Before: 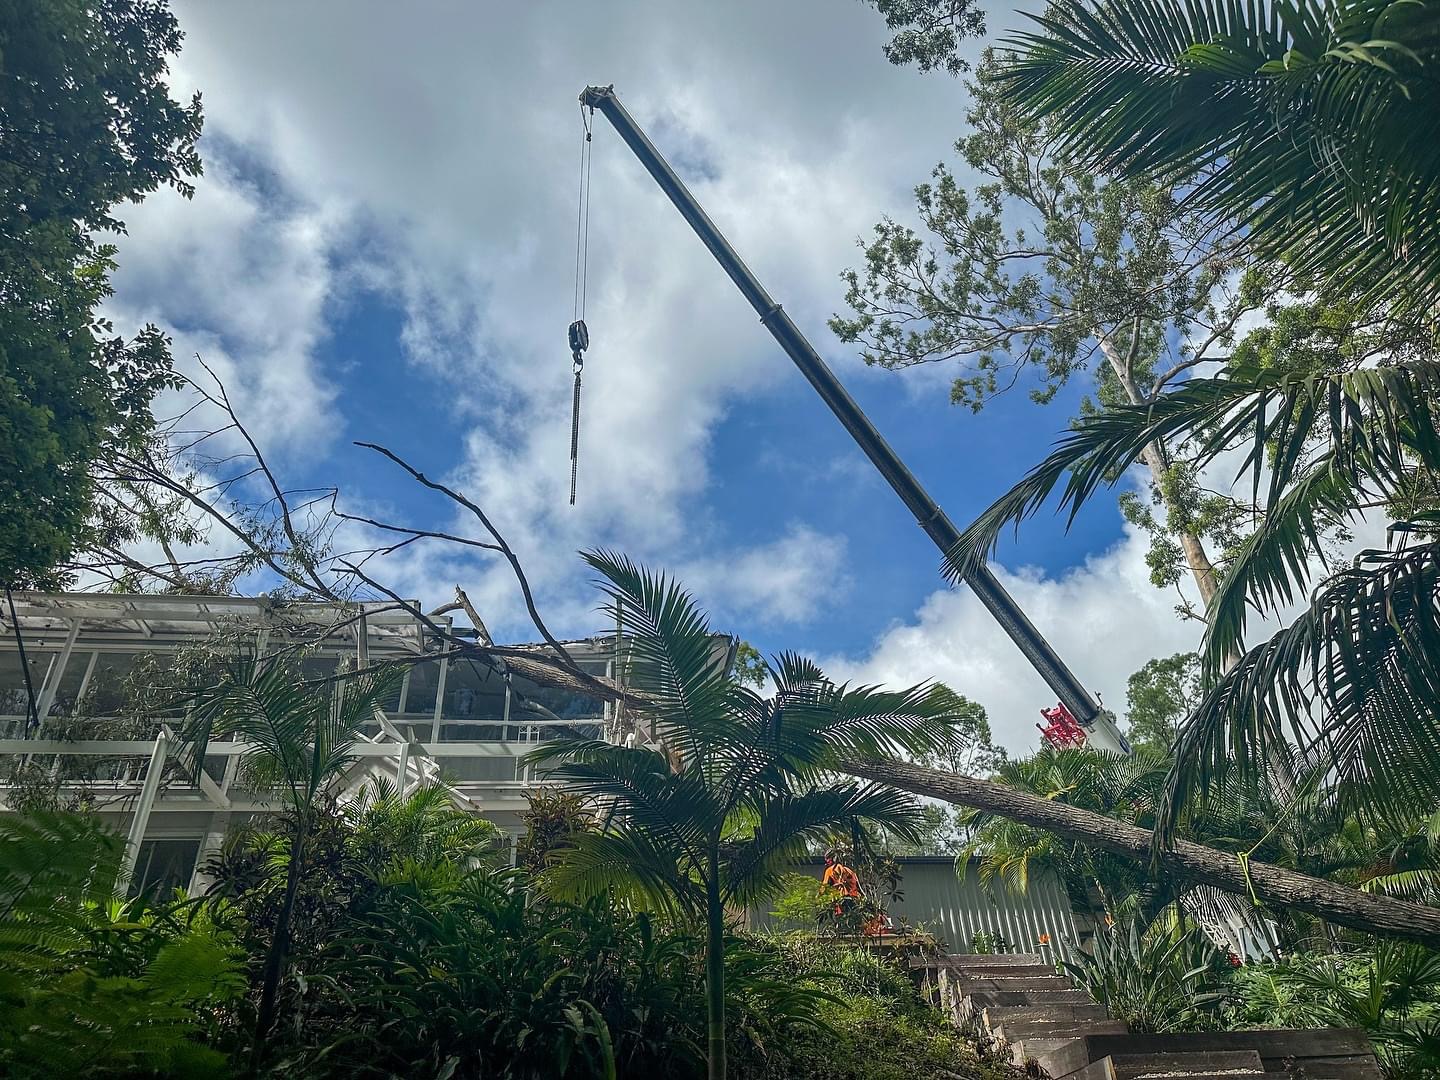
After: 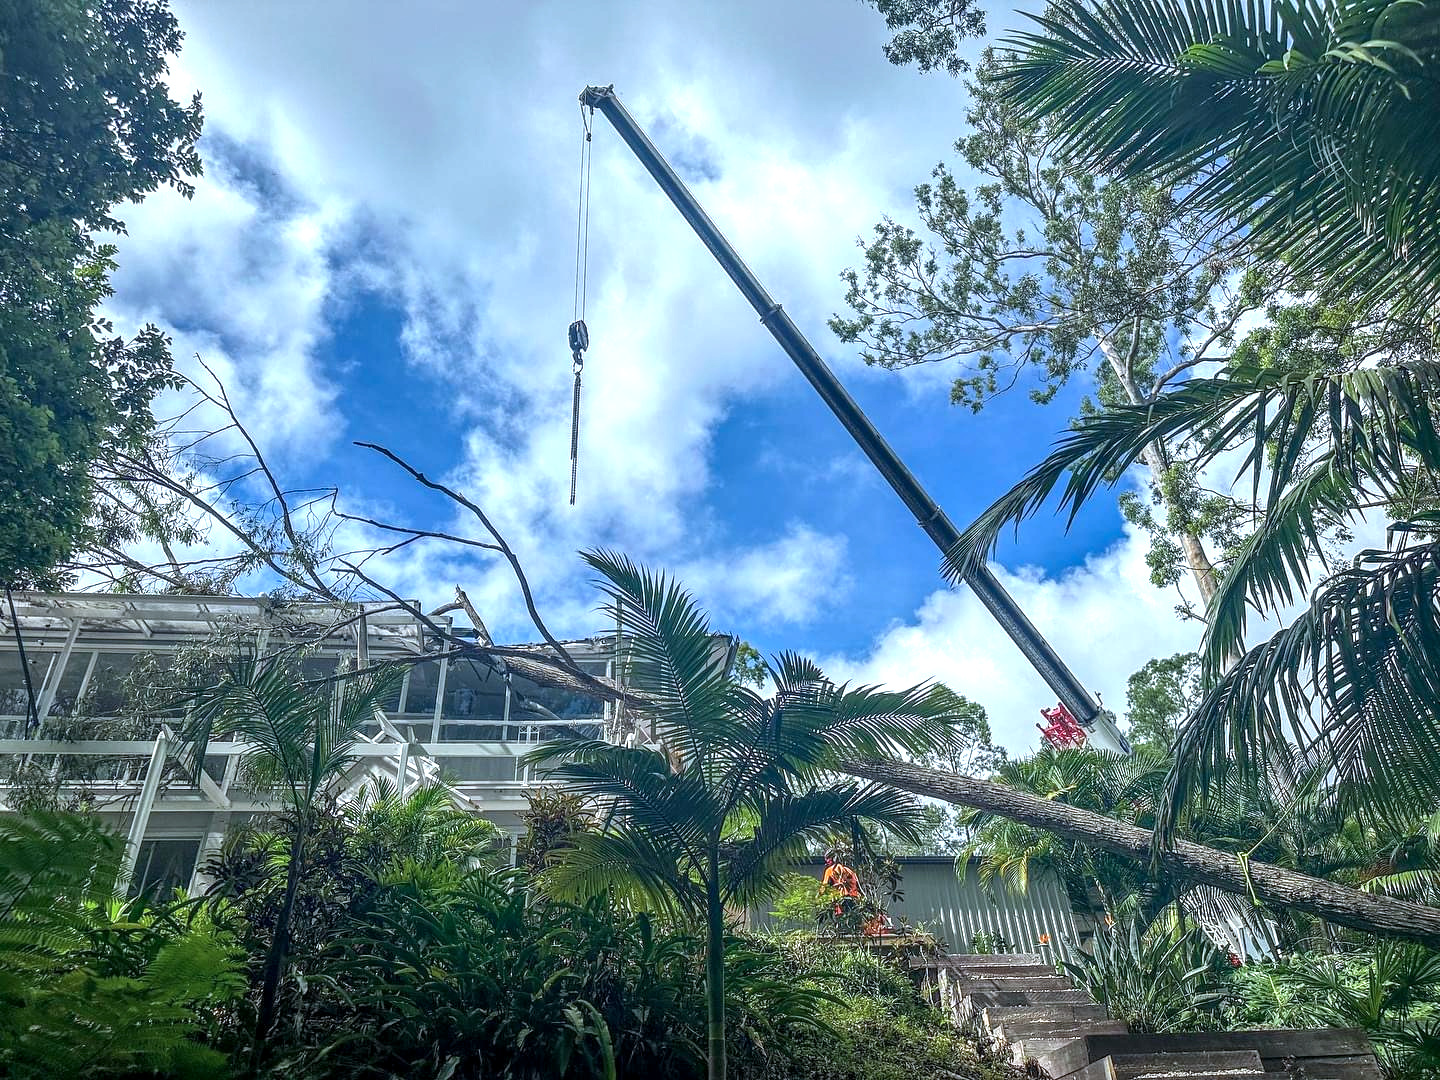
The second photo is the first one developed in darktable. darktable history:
color calibration: x 0.37, y 0.382, temperature 4313.32 K
local contrast: detail 130%
exposure: exposure 0.6 EV, compensate highlight preservation false
